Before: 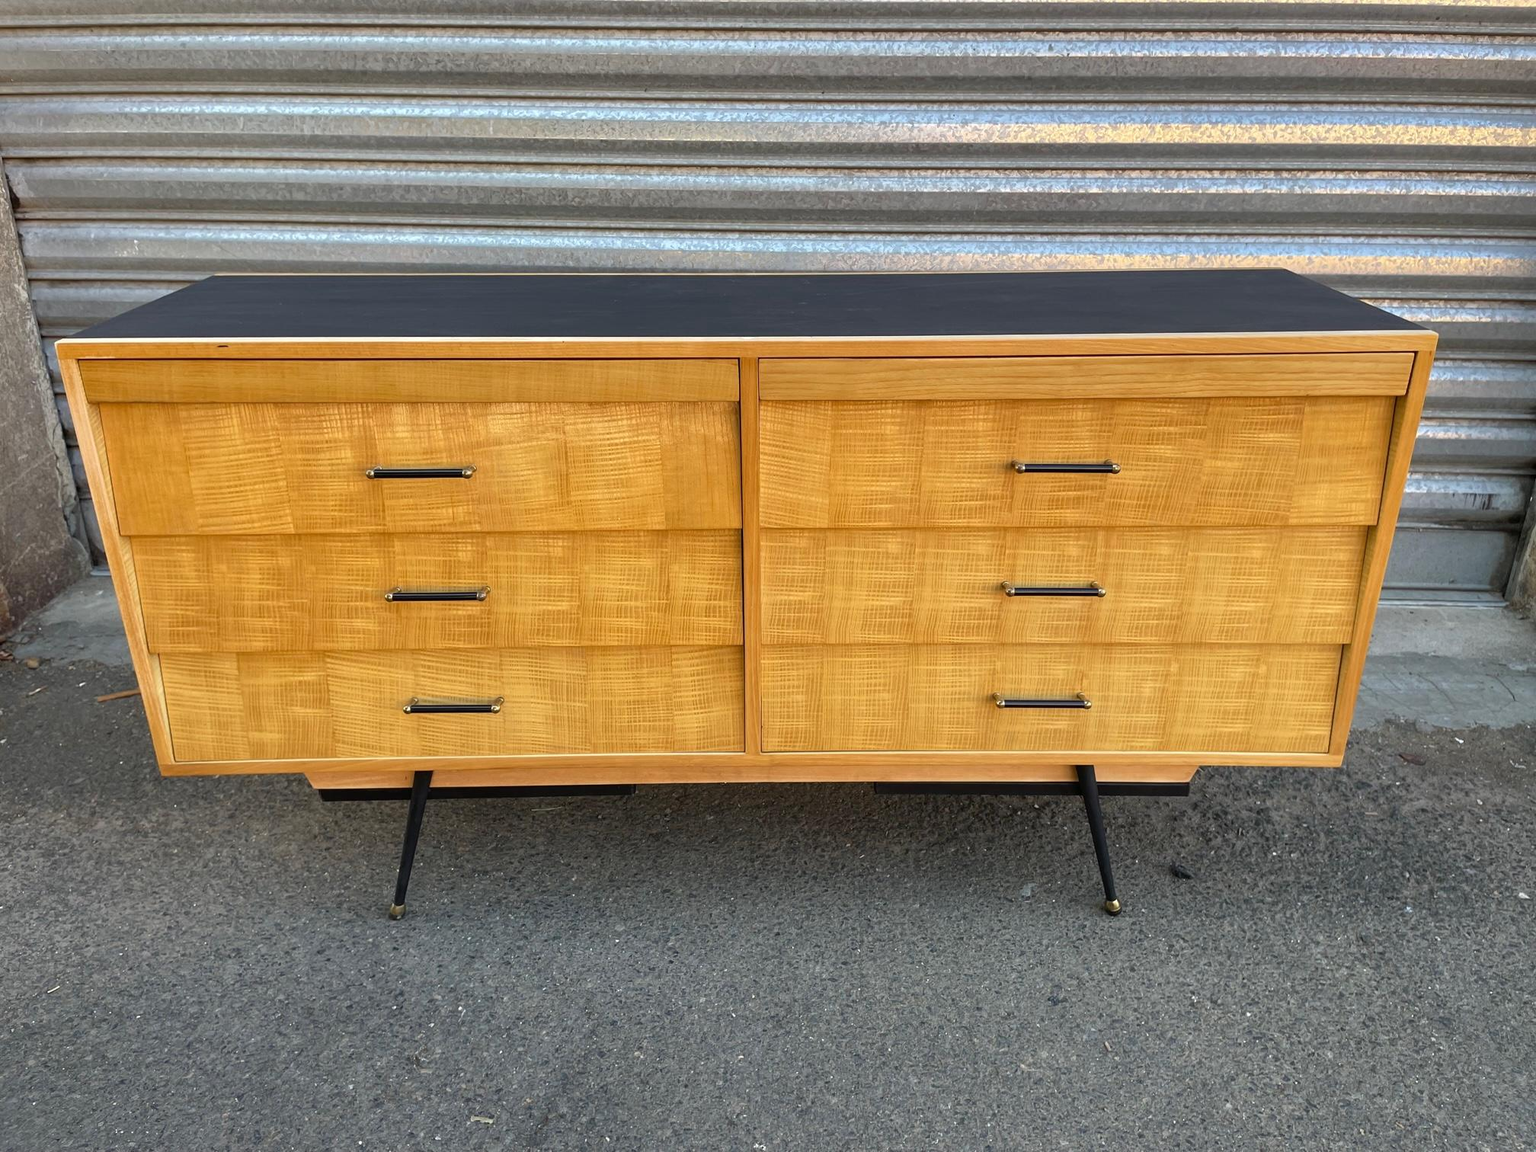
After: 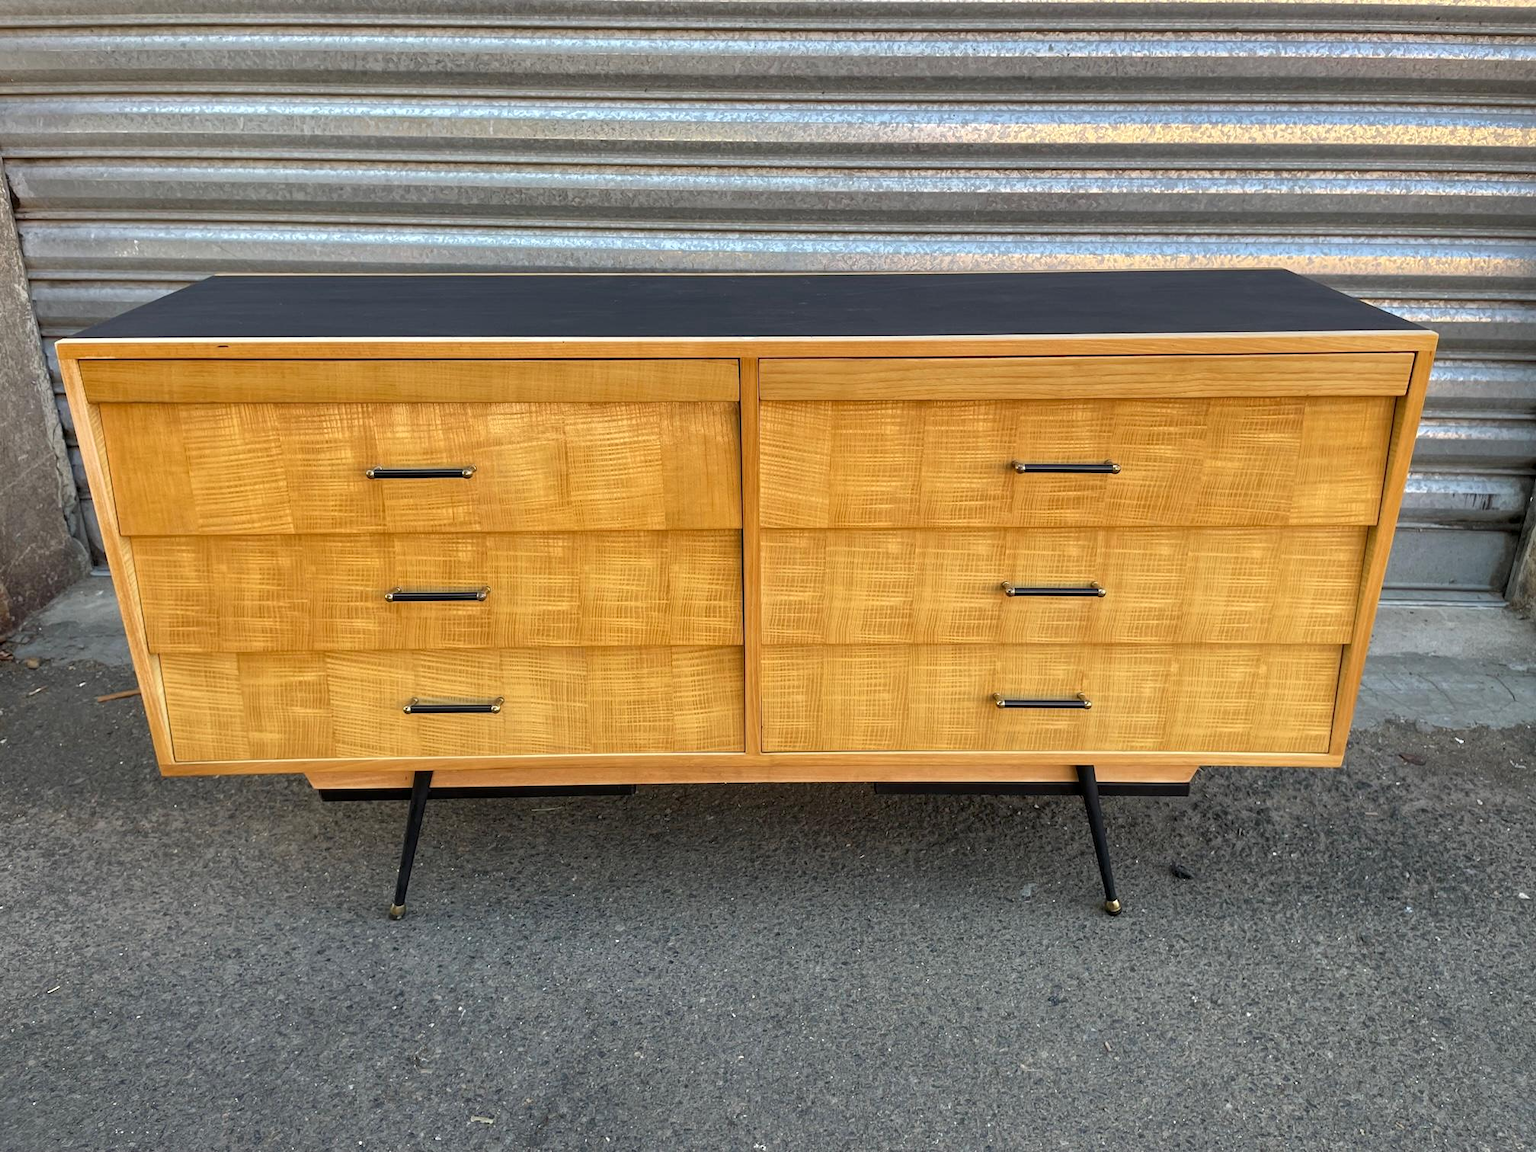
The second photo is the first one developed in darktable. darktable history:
local contrast: highlights 107%, shadows 101%, detail 120%, midtone range 0.2
